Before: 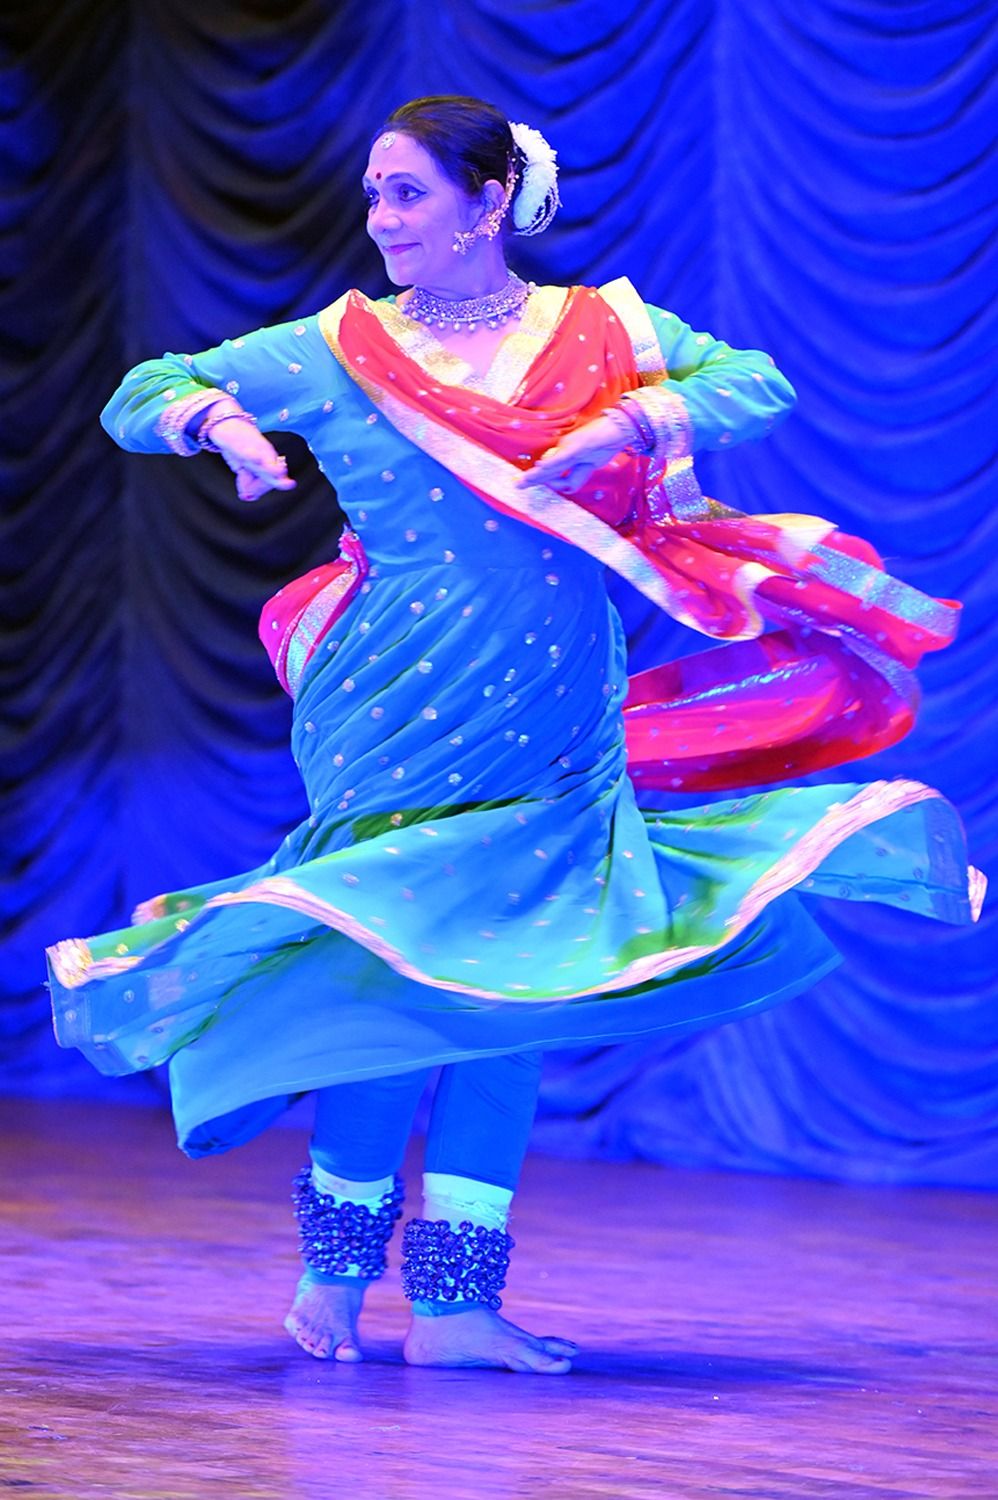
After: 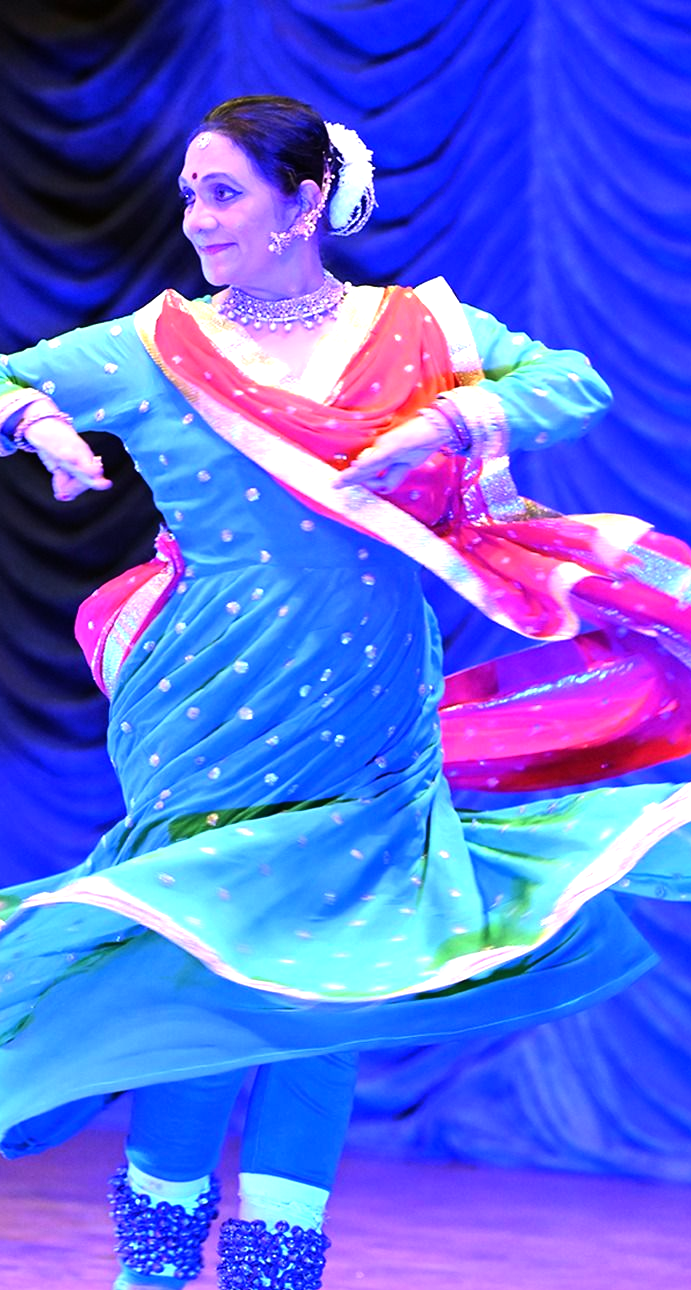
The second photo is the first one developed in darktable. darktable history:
crop: left 18.479%, right 12.2%, bottom 13.971%
tone equalizer: -8 EV -0.75 EV, -7 EV -0.7 EV, -6 EV -0.6 EV, -5 EV -0.4 EV, -3 EV 0.4 EV, -2 EV 0.6 EV, -1 EV 0.7 EV, +0 EV 0.75 EV, edges refinement/feathering 500, mask exposure compensation -1.57 EV, preserve details no
